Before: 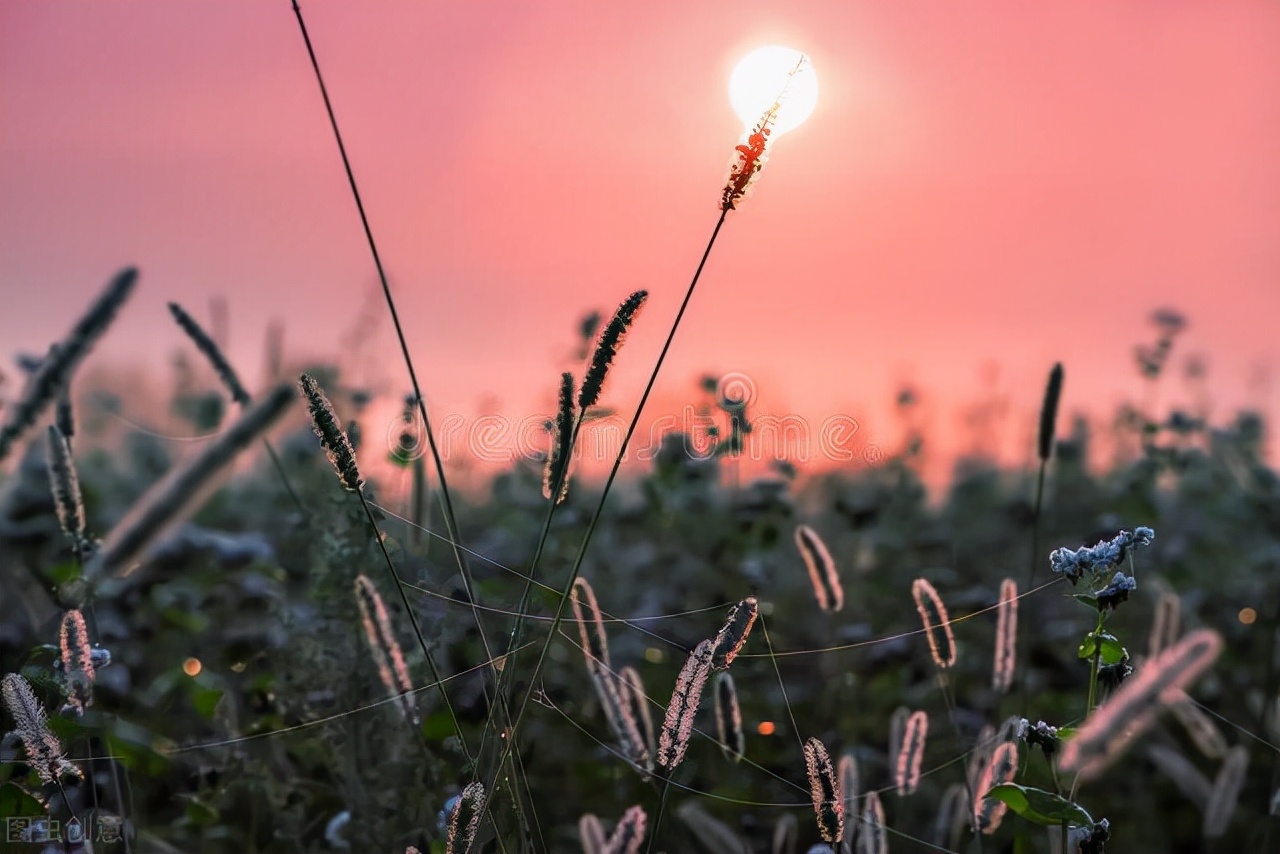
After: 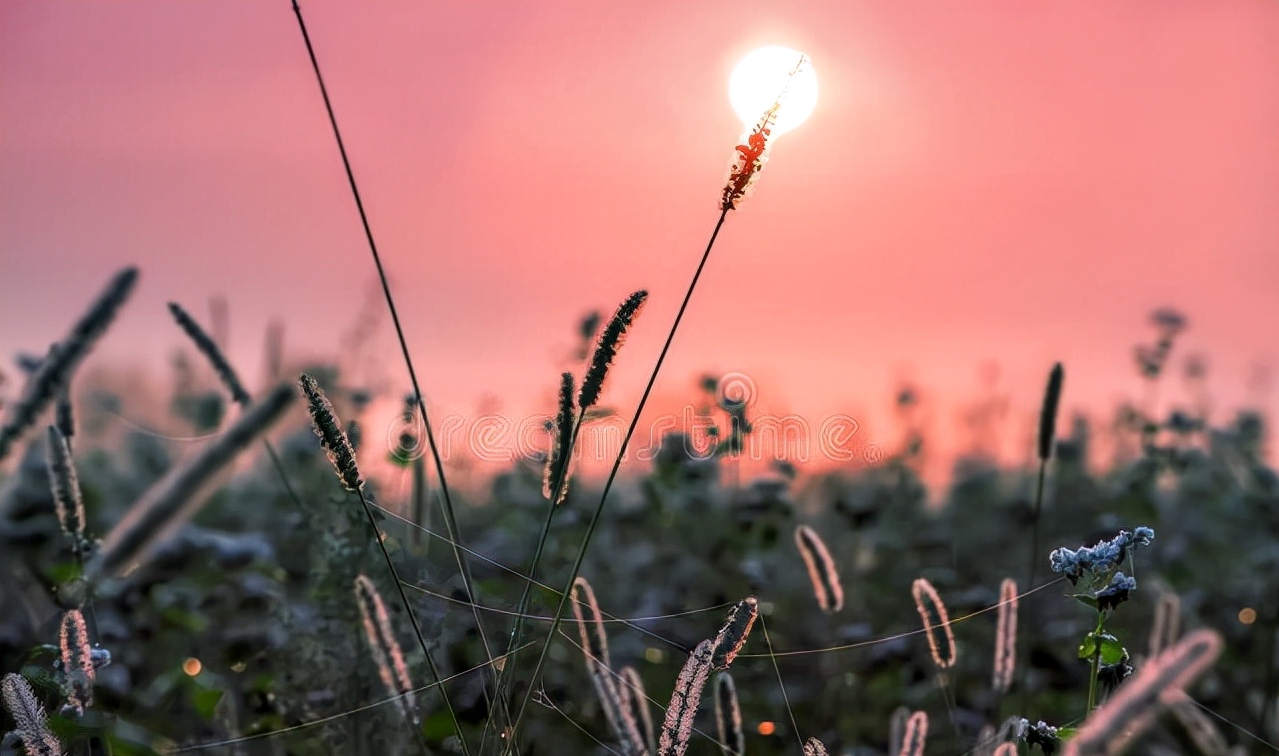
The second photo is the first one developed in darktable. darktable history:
crop and rotate: top 0%, bottom 11.458%
local contrast: highlights 106%, shadows 98%, detail 119%, midtone range 0.2
